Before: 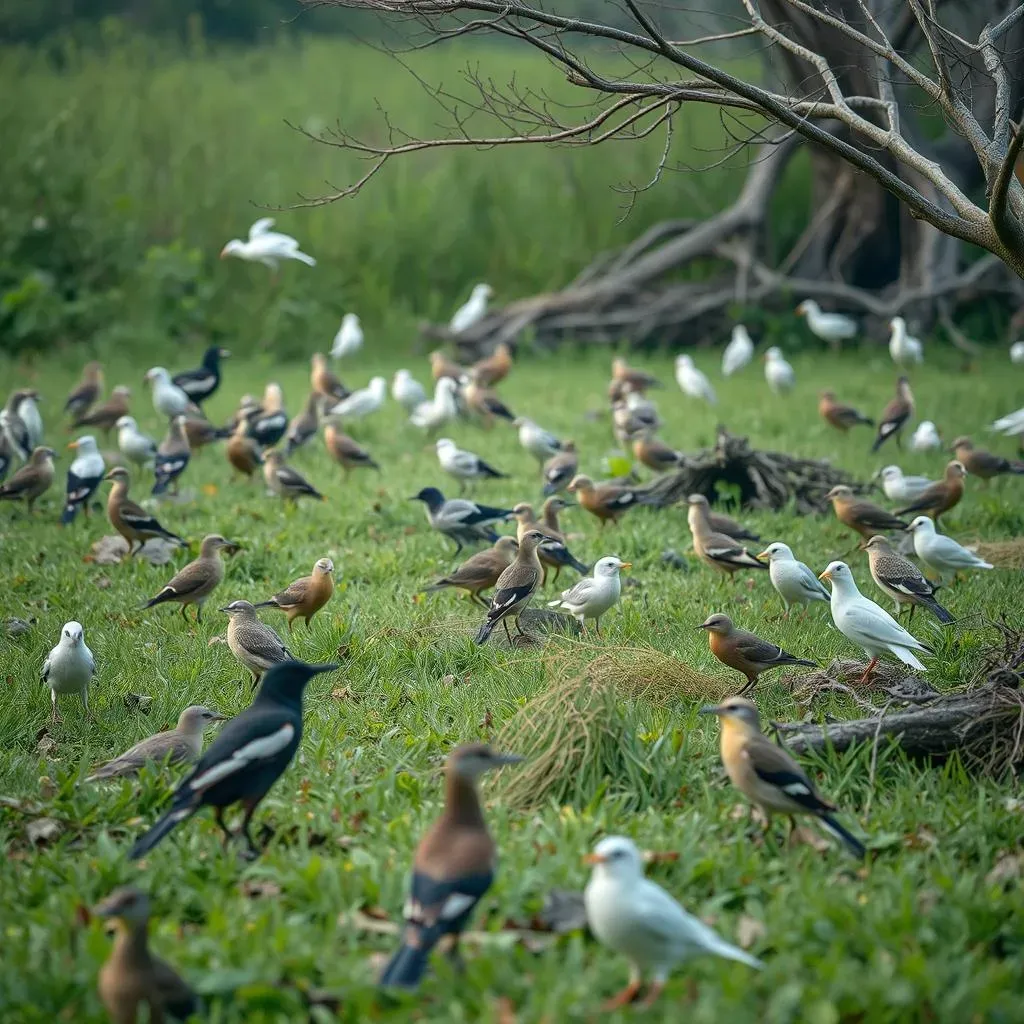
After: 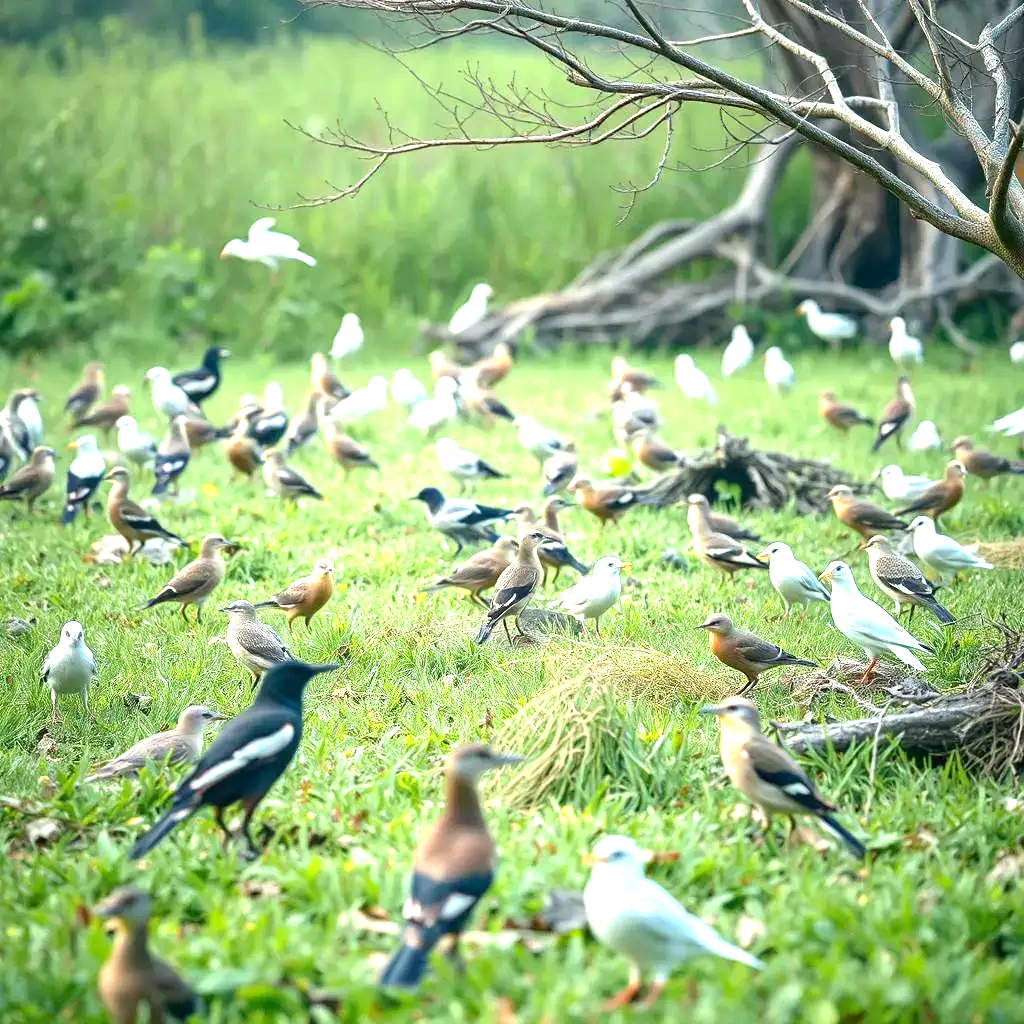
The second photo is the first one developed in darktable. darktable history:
color zones: curves: ch0 [(0, 0.5) (0.143, 0.5) (0.286, 0.5) (0.429, 0.495) (0.571, 0.437) (0.714, 0.44) (0.857, 0.496) (1, 0.5)]
exposure: black level correction 0.001, exposure 1.719 EV, compensate exposure bias true, compensate highlight preservation false
